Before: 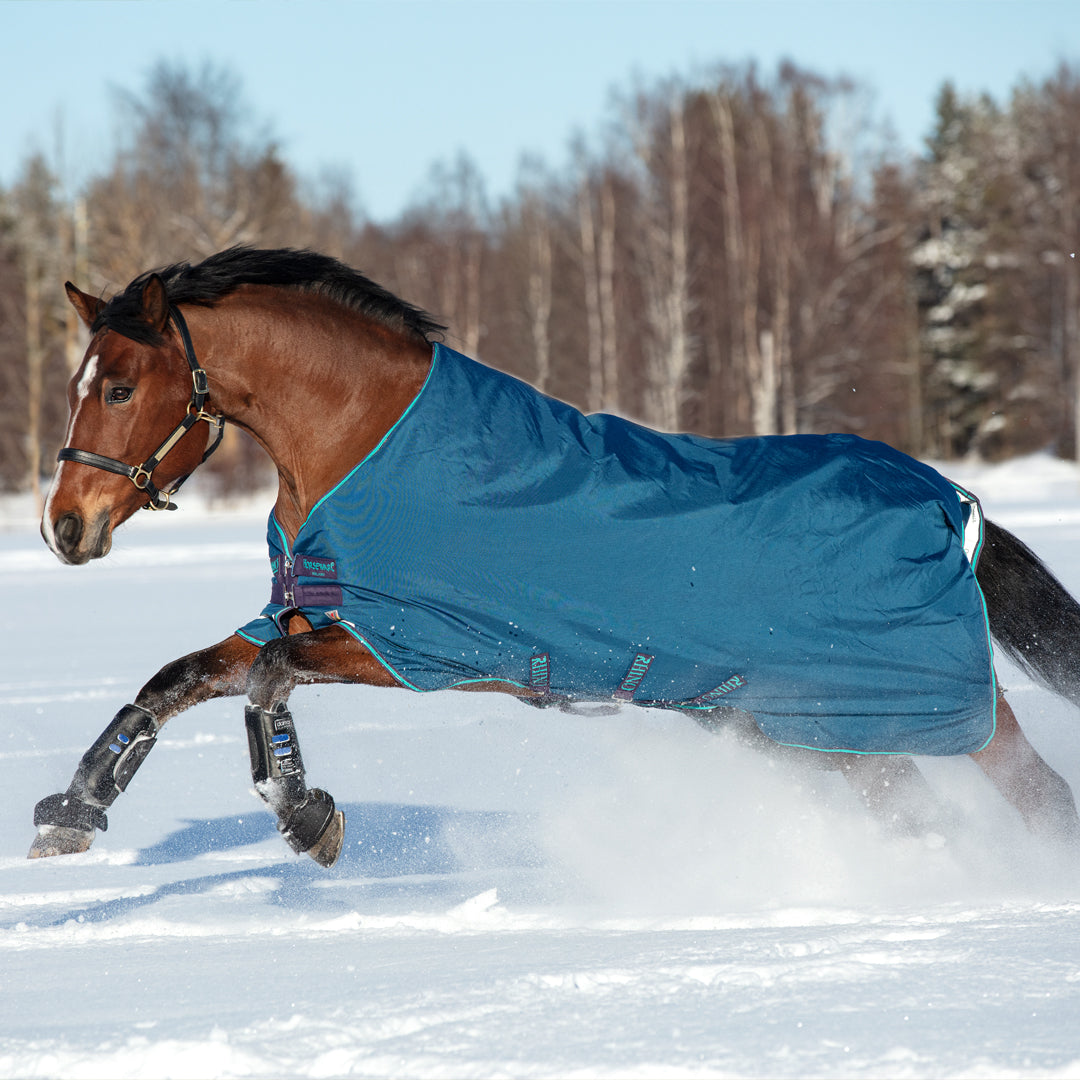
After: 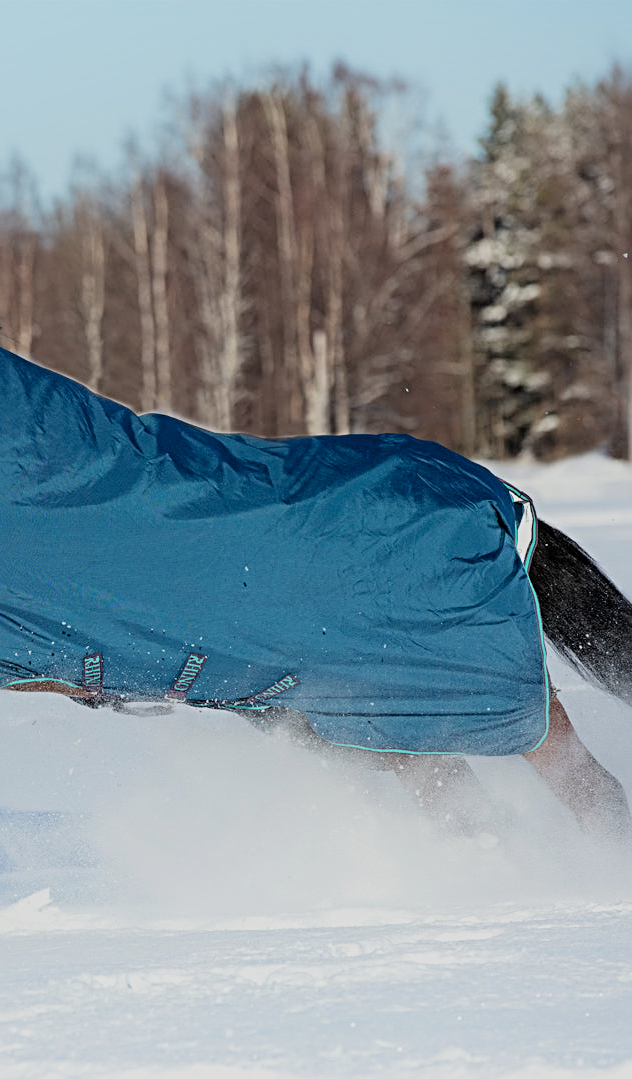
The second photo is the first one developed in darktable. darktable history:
crop: left 41.465%
sharpen: radius 3.95
shadows and highlights: shadows -69.92, highlights 36.99, soften with gaussian
filmic rgb: black relative exposure -7.65 EV, white relative exposure 4.56 EV, hardness 3.61, color science v6 (2022)
